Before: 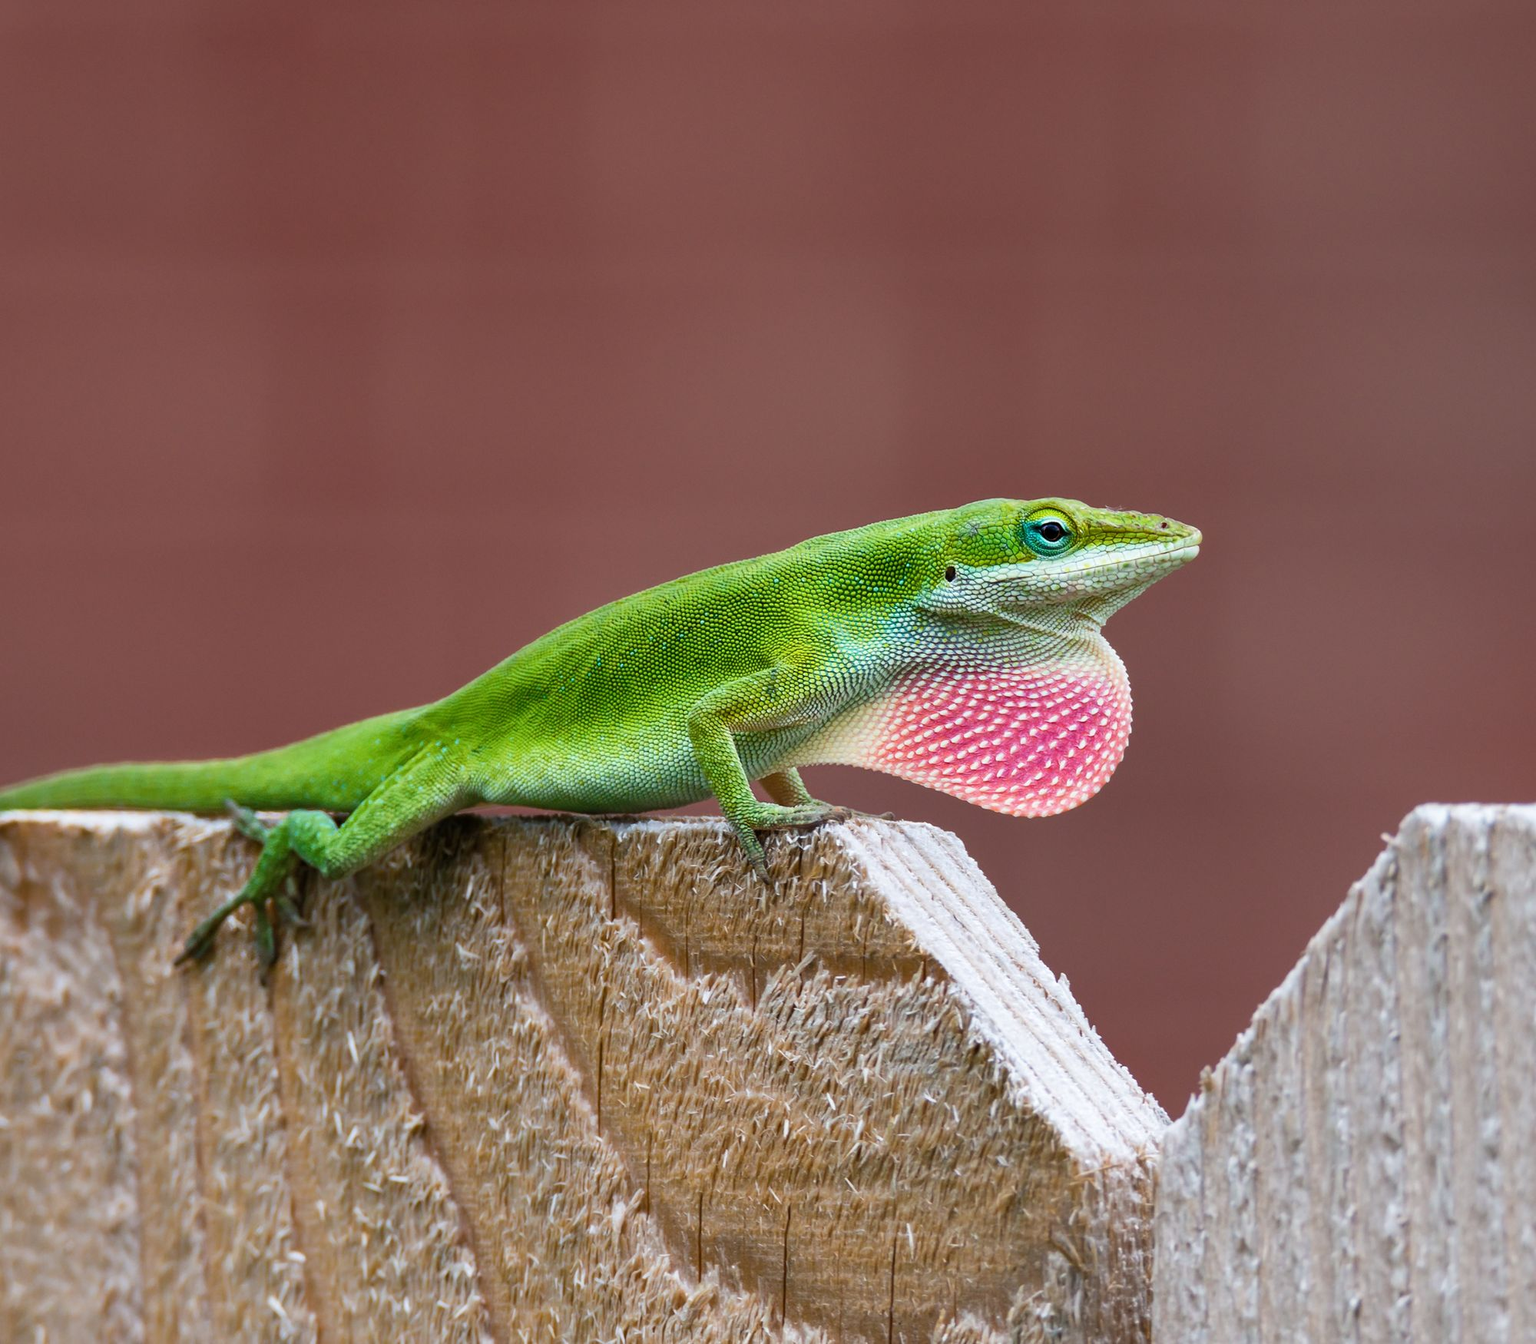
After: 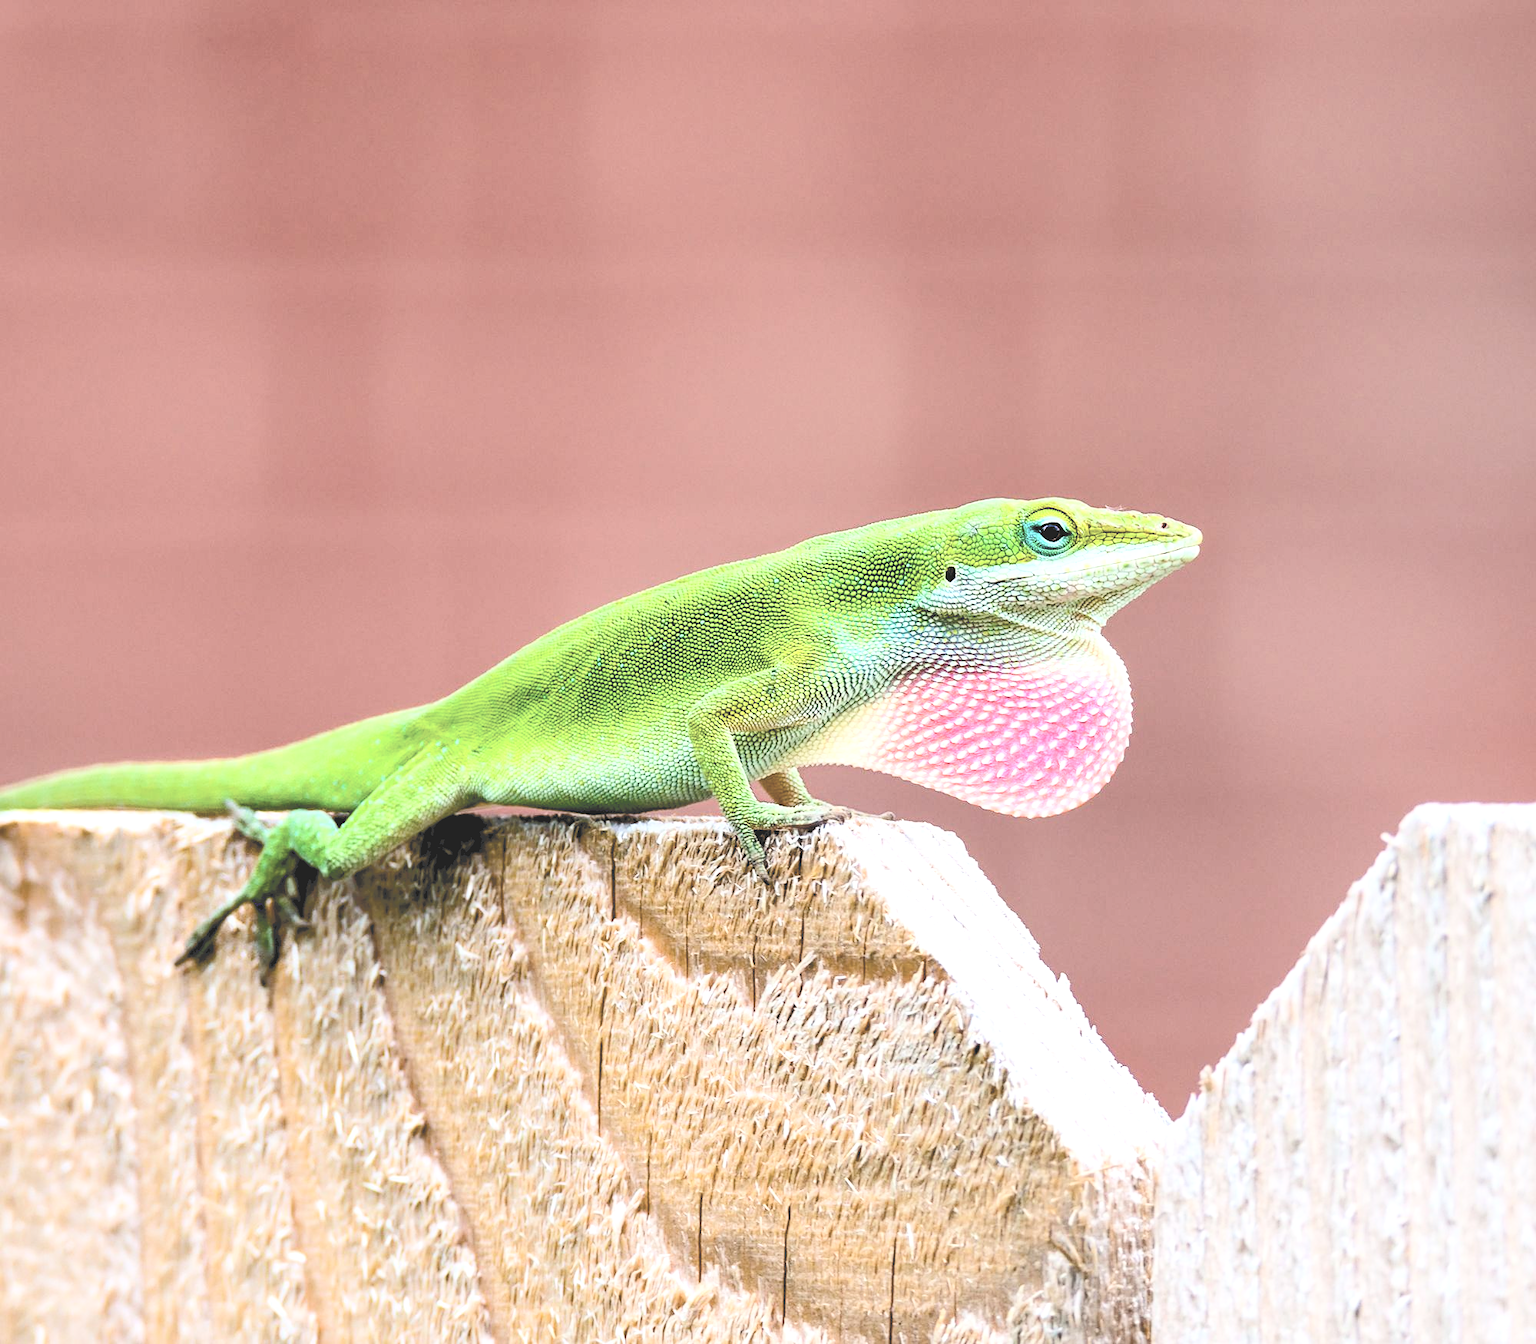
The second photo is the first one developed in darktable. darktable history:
filmic rgb: black relative exposure -7.65 EV, white relative exposure 4.56 EV, hardness 3.61
tone curve: curves: ch0 [(0, 0) (0.003, 0.202) (0.011, 0.205) (0.025, 0.222) (0.044, 0.258) (0.069, 0.298) (0.1, 0.321) (0.136, 0.333) (0.177, 0.38) (0.224, 0.439) (0.277, 0.51) (0.335, 0.594) (0.399, 0.675) (0.468, 0.743) (0.543, 0.805) (0.623, 0.861) (0.709, 0.905) (0.801, 0.931) (0.898, 0.941) (1, 1)], color space Lab, independent channels, preserve colors none
exposure: black level correction 0.013, compensate highlight preservation false
shadows and highlights: radius 113.12, shadows 51.43, white point adjustment 9.04, highlights -2.81, soften with gaussian
sharpen: amount 0.21
